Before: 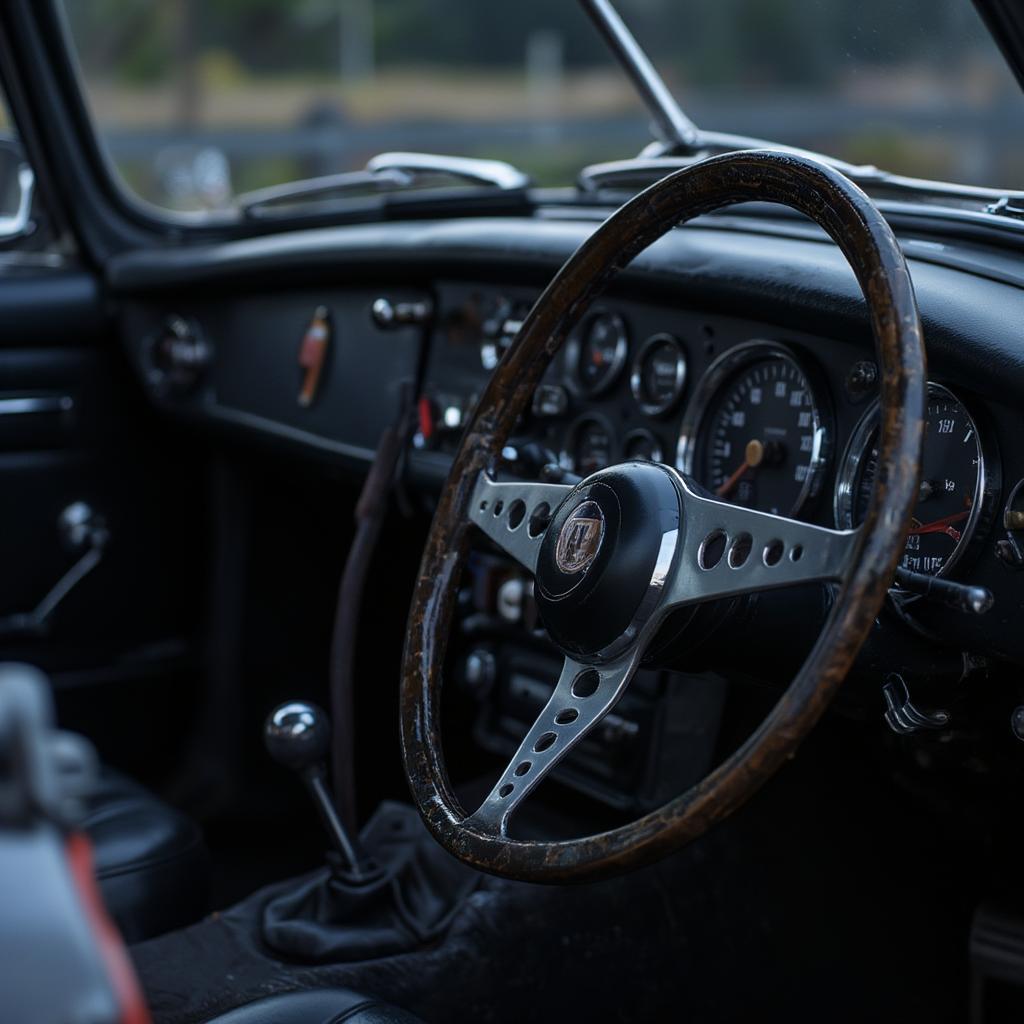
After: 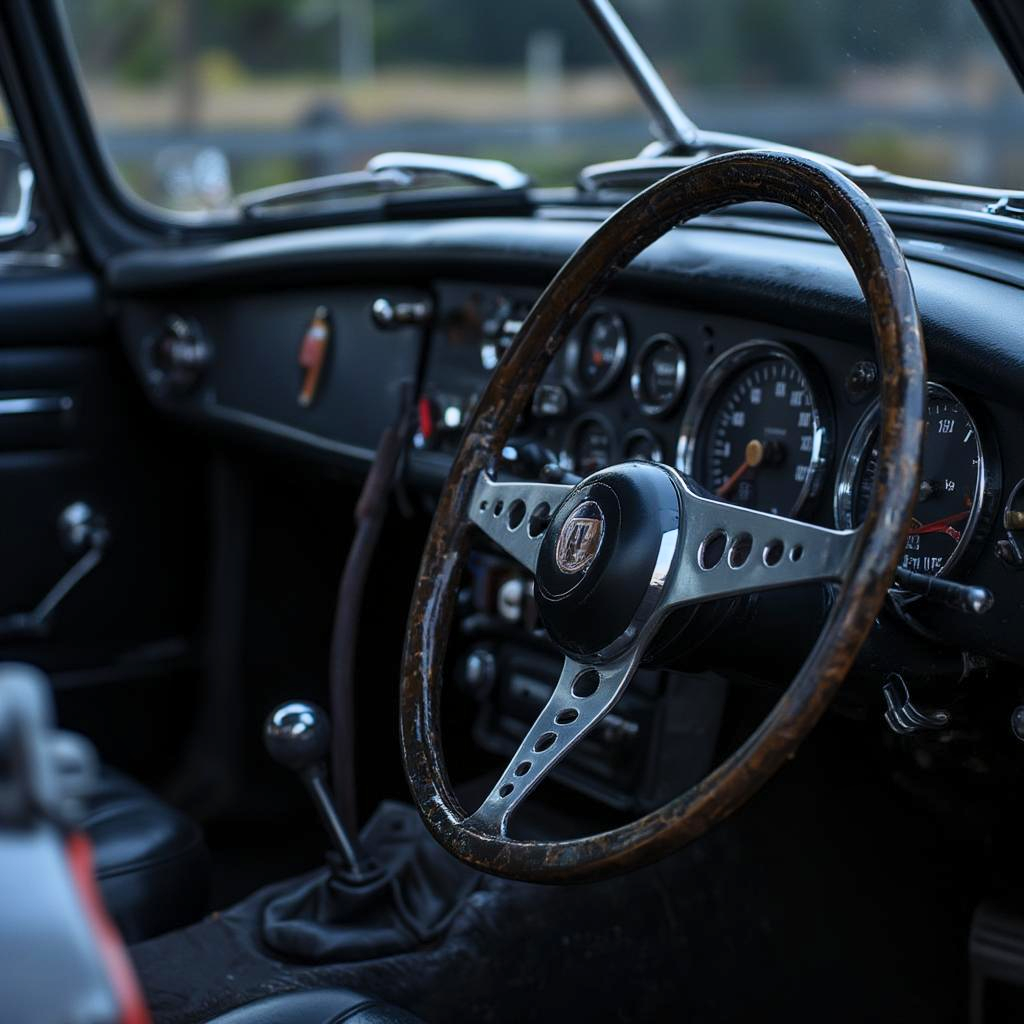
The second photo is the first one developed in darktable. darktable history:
vibrance: vibrance 10%
contrast brightness saturation: contrast 0.2, brightness 0.16, saturation 0.22
local contrast: highlights 61%, shadows 106%, detail 107%, midtone range 0.529
